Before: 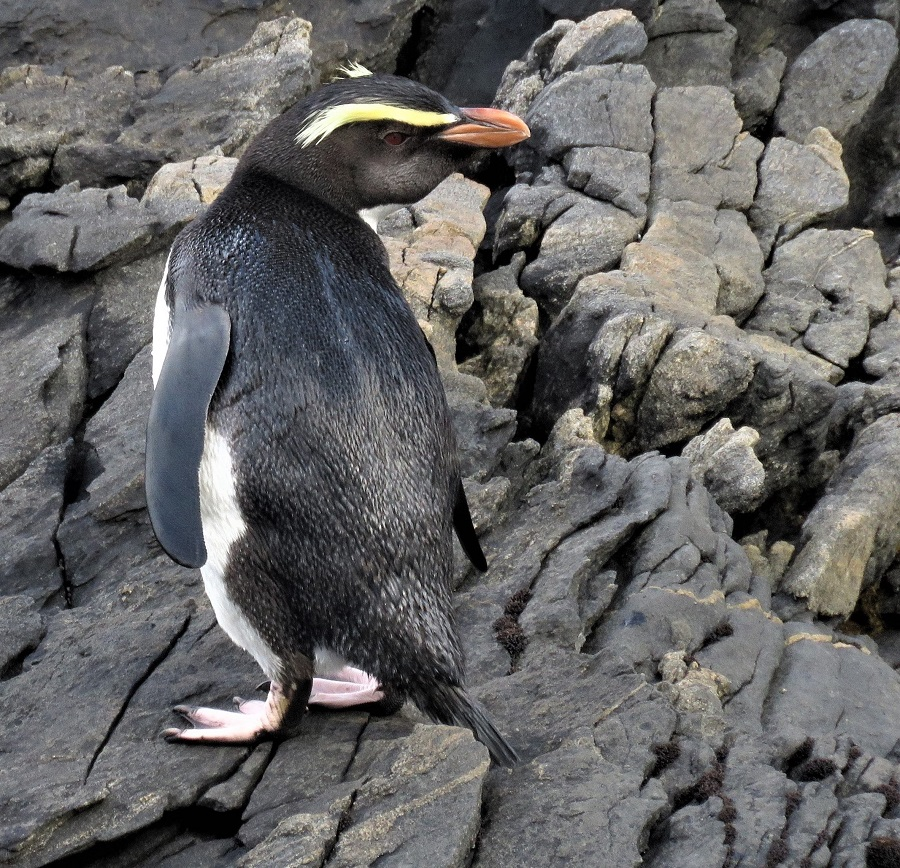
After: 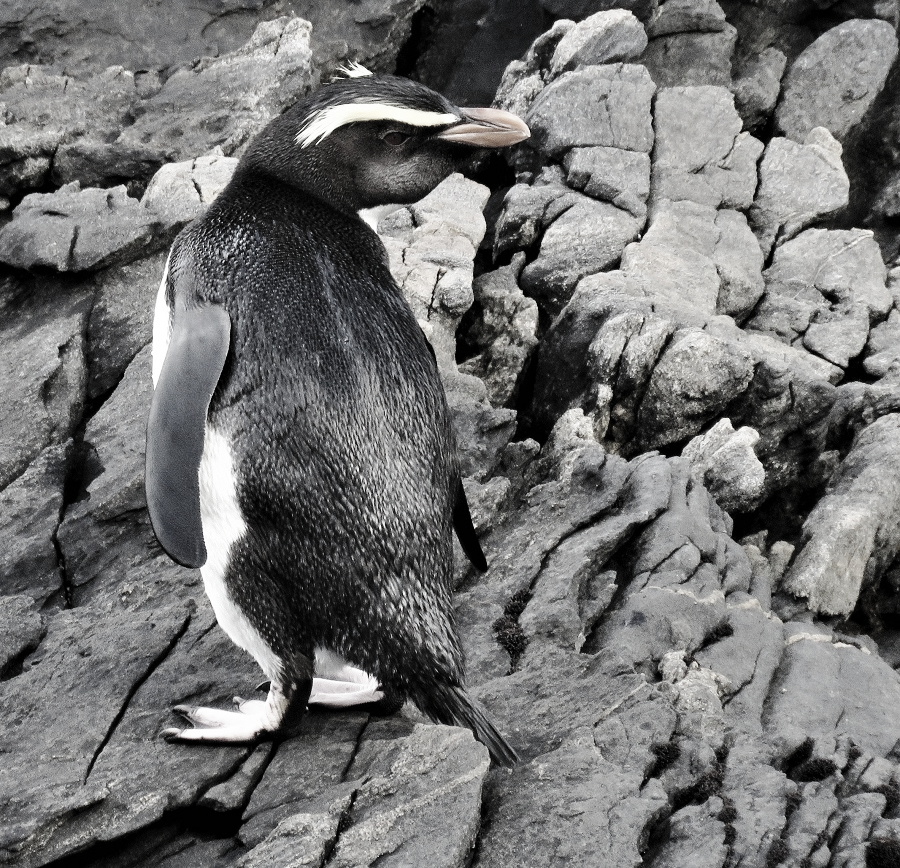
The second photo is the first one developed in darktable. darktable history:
color correction: saturation 0.2
base curve: curves: ch0 [(0, 0) (0.036, 0.025) (0.121, 0.166) (0.206, 0.329) (0.605, 0.79) (1, 1)], preserve colors none
